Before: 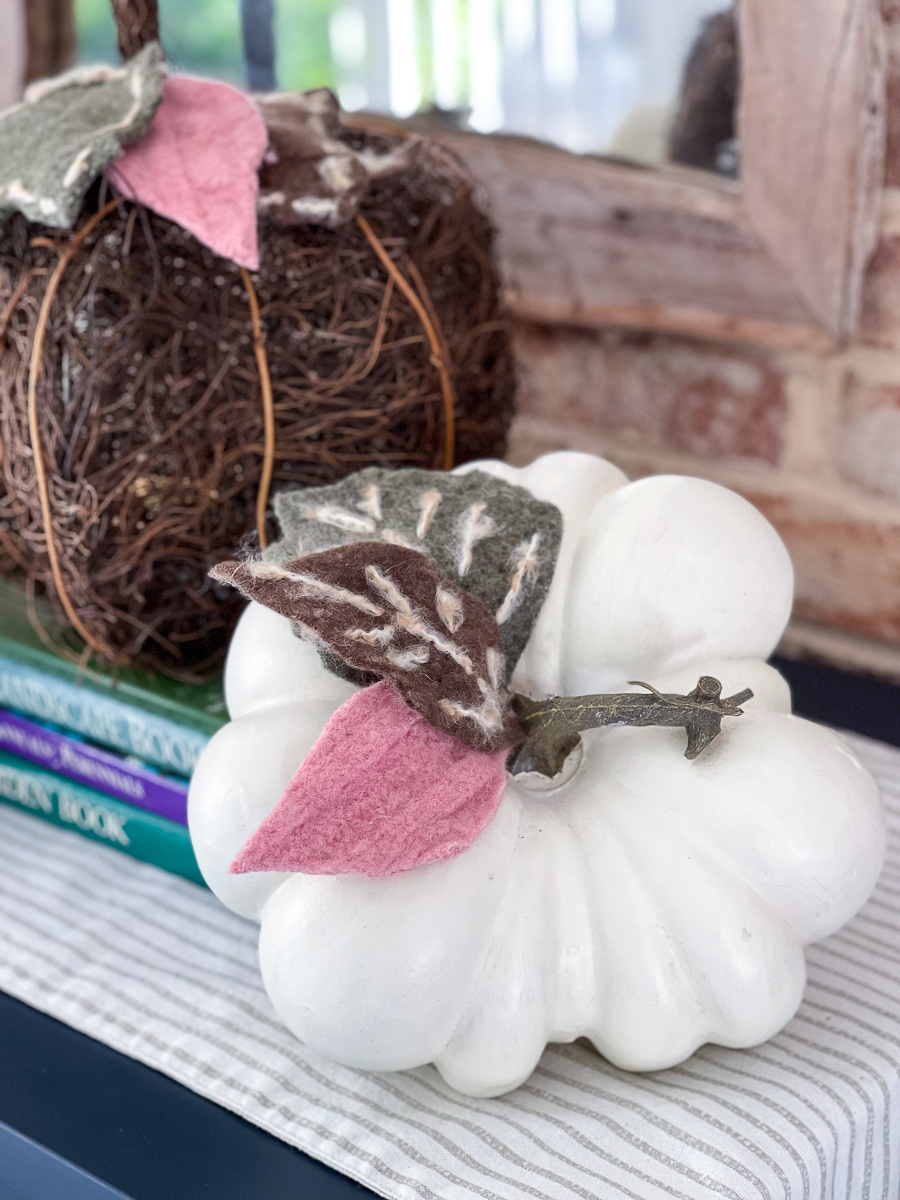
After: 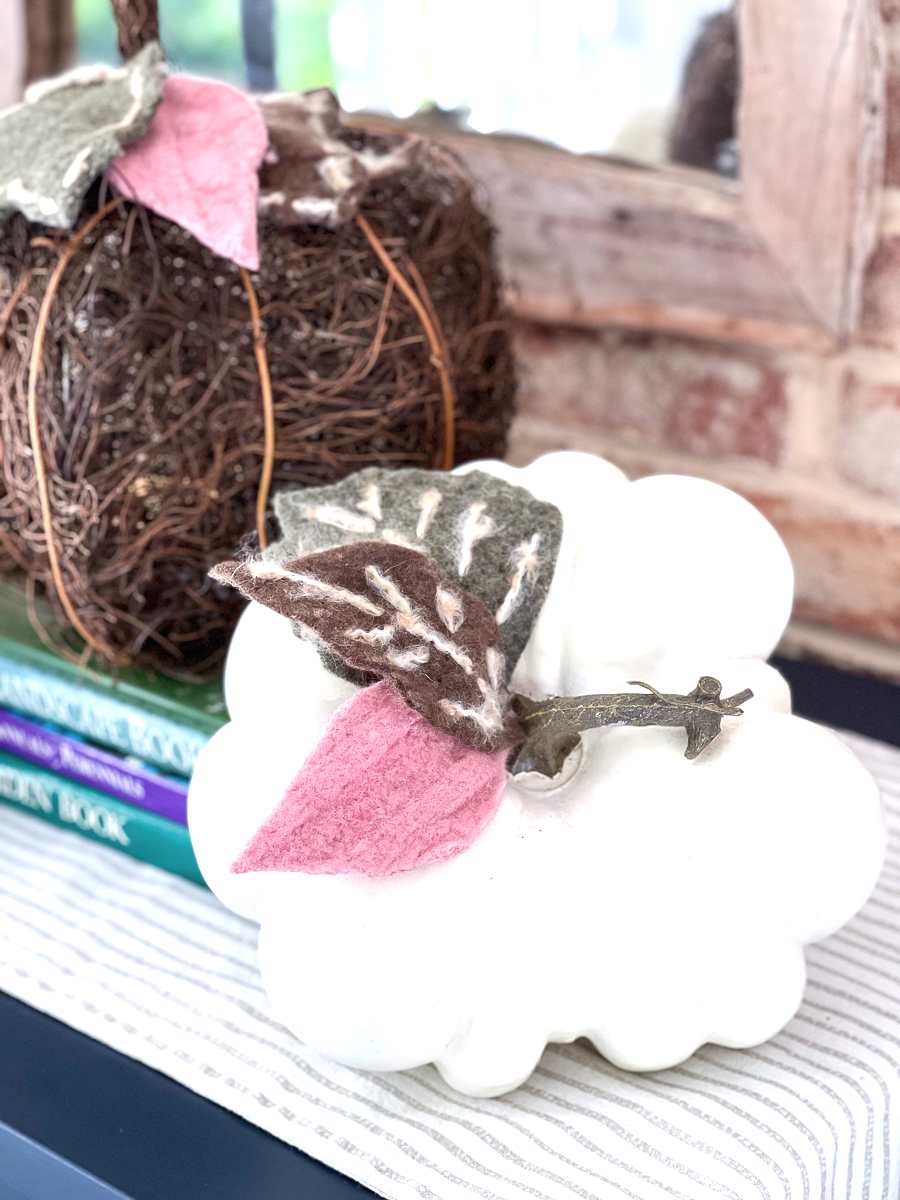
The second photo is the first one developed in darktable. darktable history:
contrast brightness saturation: contrast 0.01, saturation -0.05
exposure: black level correction 0, exposure 0.7 EV, compensate exposure bias true, compensate highlight preservation false
